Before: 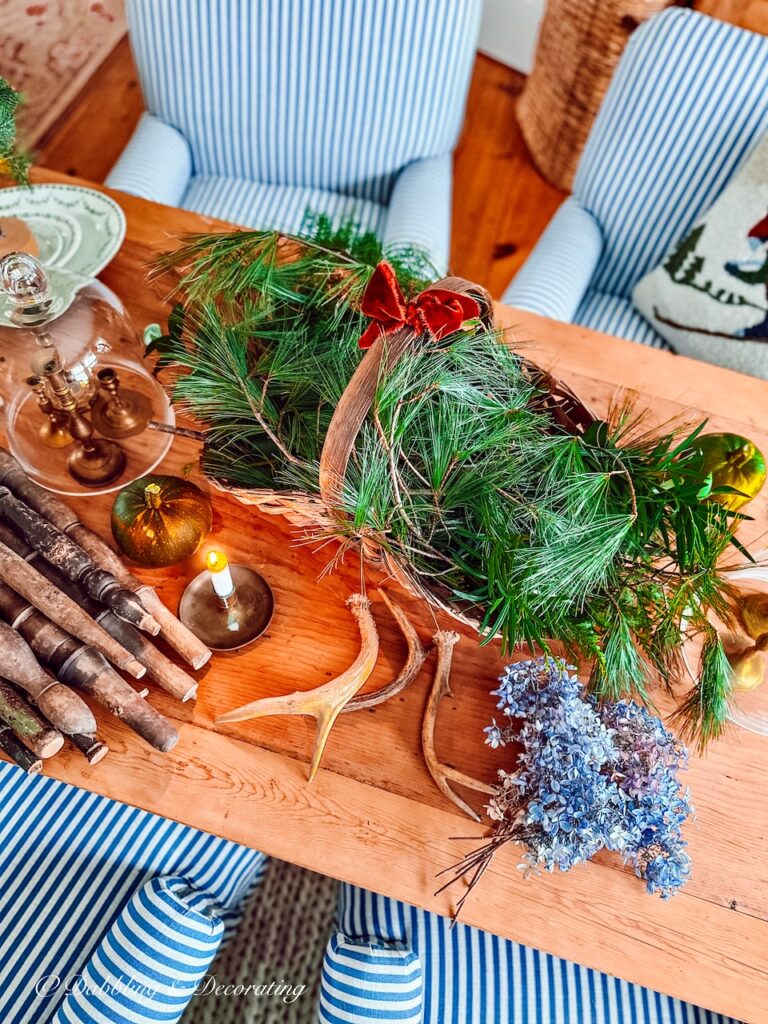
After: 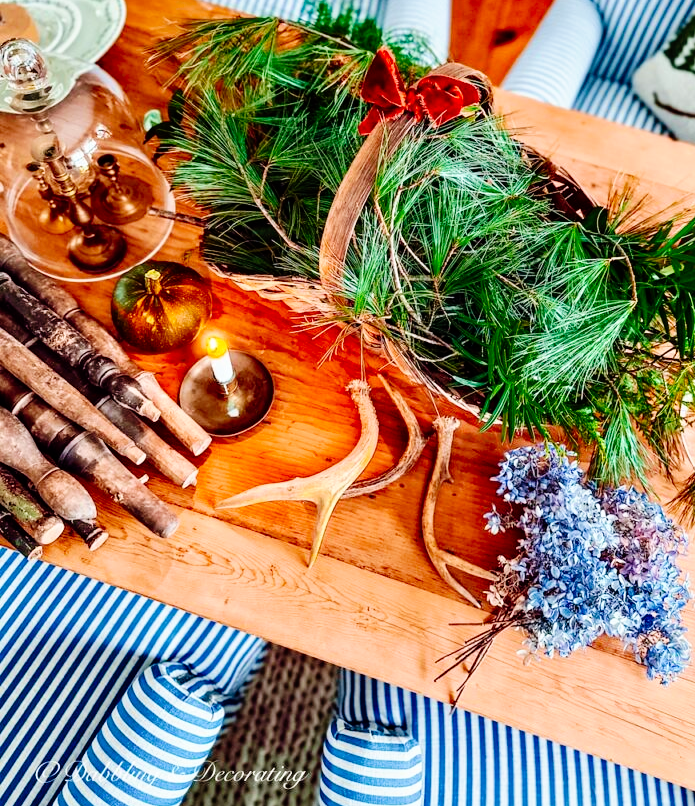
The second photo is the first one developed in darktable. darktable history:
velvia: on, module defaults
tone curve: curves: ch0 [(0, 0) (0.003, 0) (0.011, 0.002) (0.025, 0.004) (0.044, 0.007) (0.069, 0.015) (0.1, 0.025) (0.136, 0.04) (0.177, 0.09) (0.224, 0.152) (0.277, 0.239) (0.335, 0.335) (0.399, 0.43) (0.468, 0.524) (0.543, 0.621) (0.623, 0.712) (0.709, 0.792) (0.801, 0.871) (0.898, 0.951) (1, 1)], preserve colors none
crop: top 20.916%, right 9.437%, bottom 0.316%
